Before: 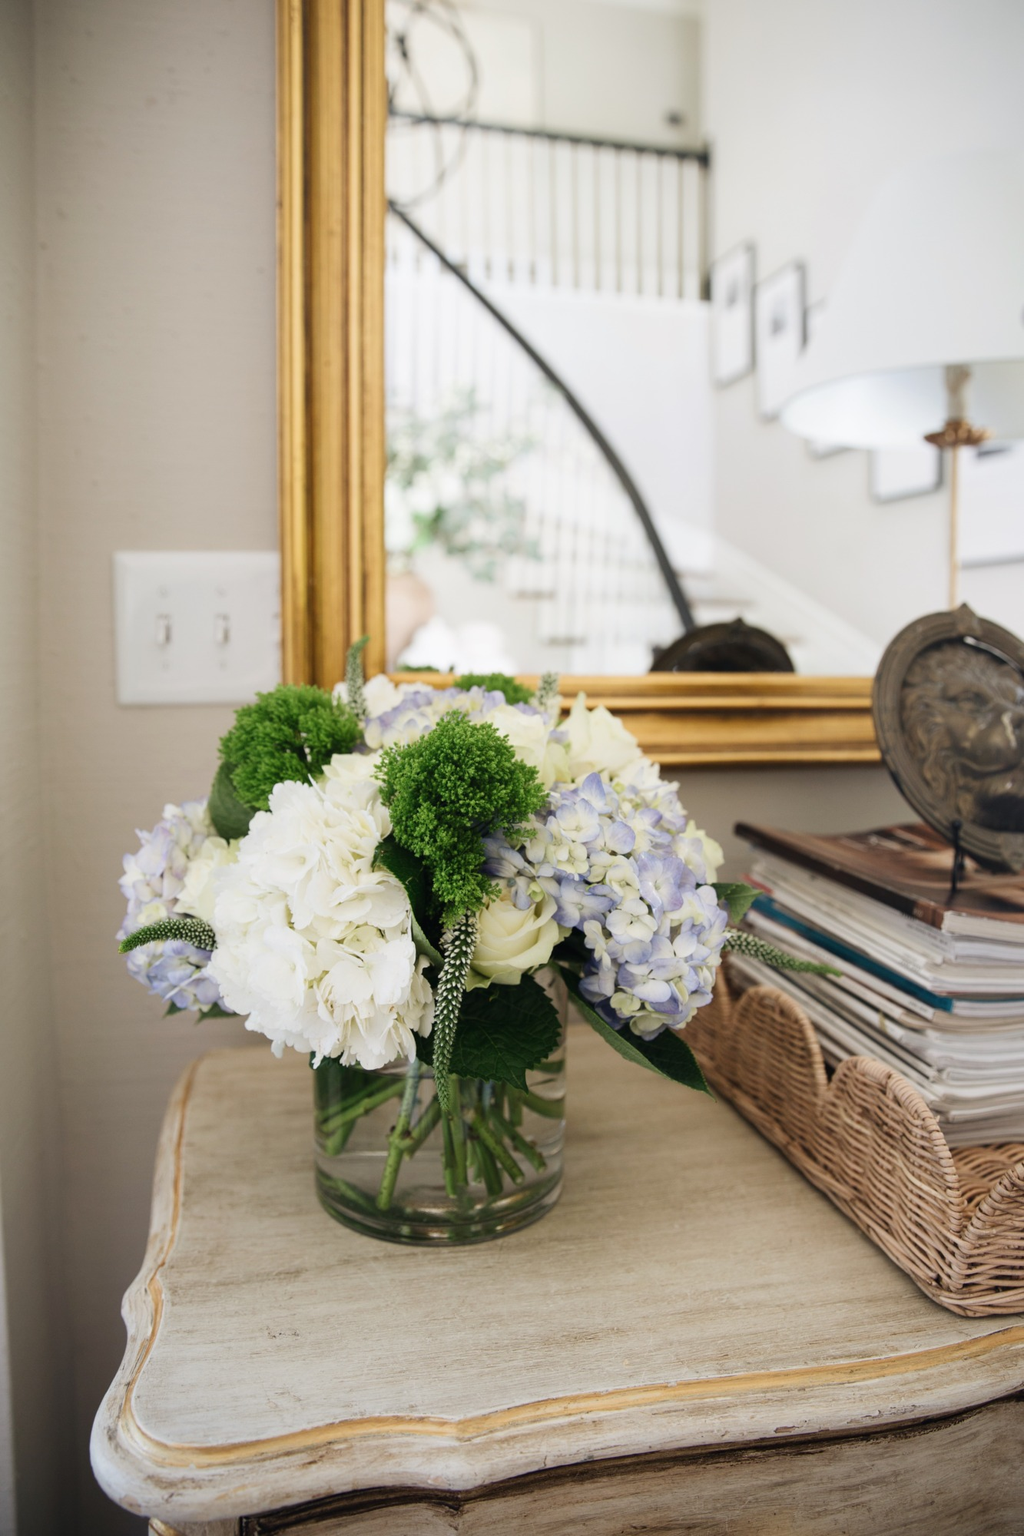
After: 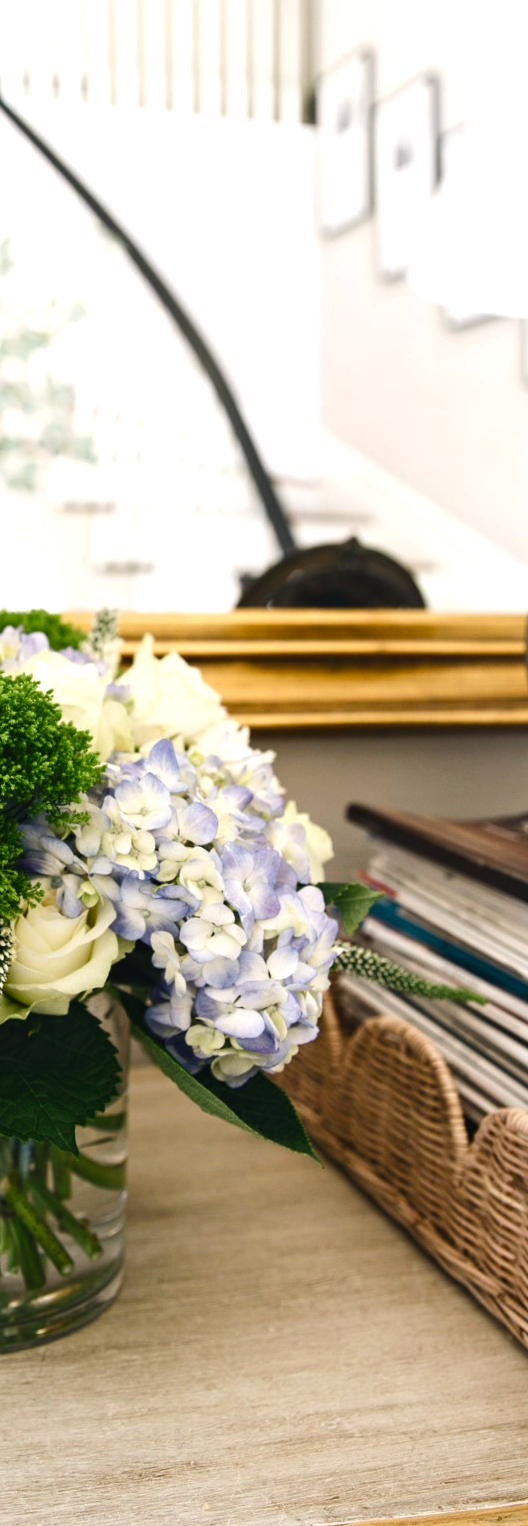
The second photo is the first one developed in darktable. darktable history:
crop: left 45.721%, top 13.393%, right 14.118%, bottom 10.01%
contrast equalizer: y [[0.5, 0.501, 0.532, 0.538, 0.54, 0.541], [0.5 ×6], [0.5 ×6], [0 ×6], [0 ×6]]
color balance rgb: shadows lift › chroma 1%, shadows lift › hue 217.2°, power › hue 310.8°, highlights gain › chroma 1%, highlights gain › hue 54°, global offset › luminance 0.5%, global offset › hue 171.6°, perceptual saturation grading › global saturation 14.09%, perceptual saturation grading › highlights -25%, perceptual saturation grading › shadows 30%, perceptual brilliance grading › highlights 13.42%, perceptual brilliance grading › mid-tones 8.05%, perceptual brilliance grading › shadows -17.45%, global vibrance 25%
